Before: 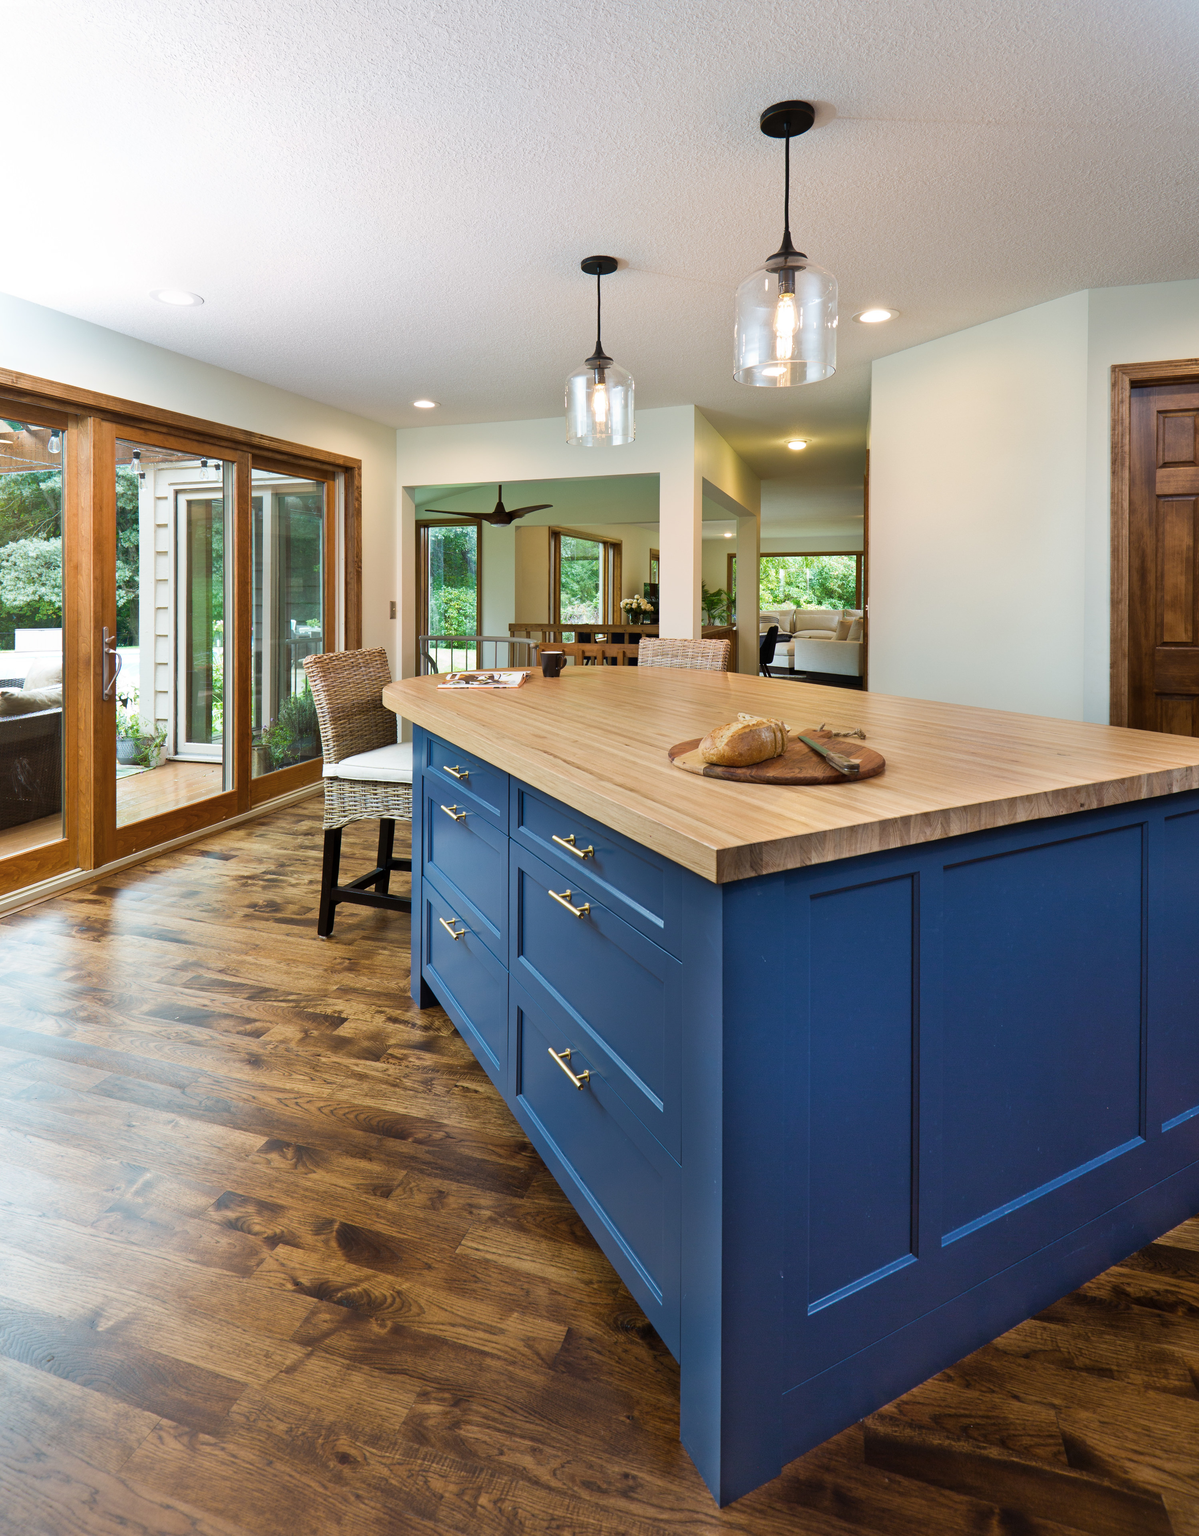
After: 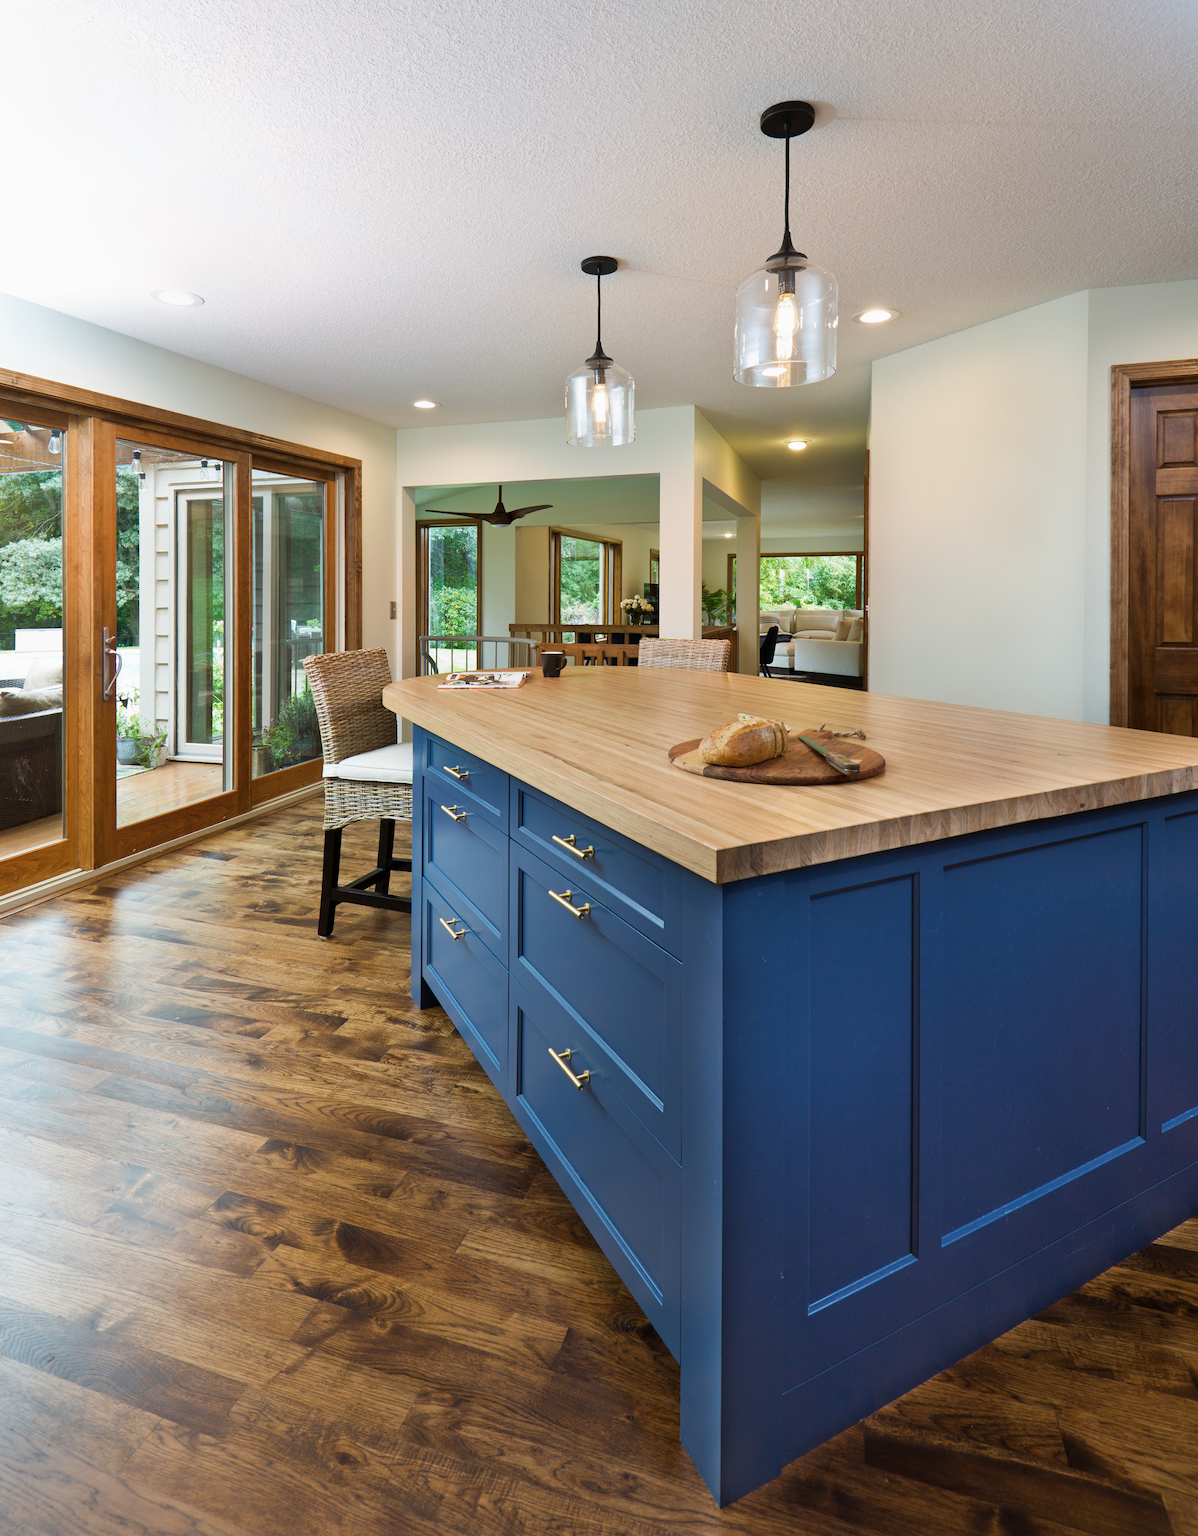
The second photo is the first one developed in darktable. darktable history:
exposure: exposure -0.056 EV, compensate highlight preservation false
